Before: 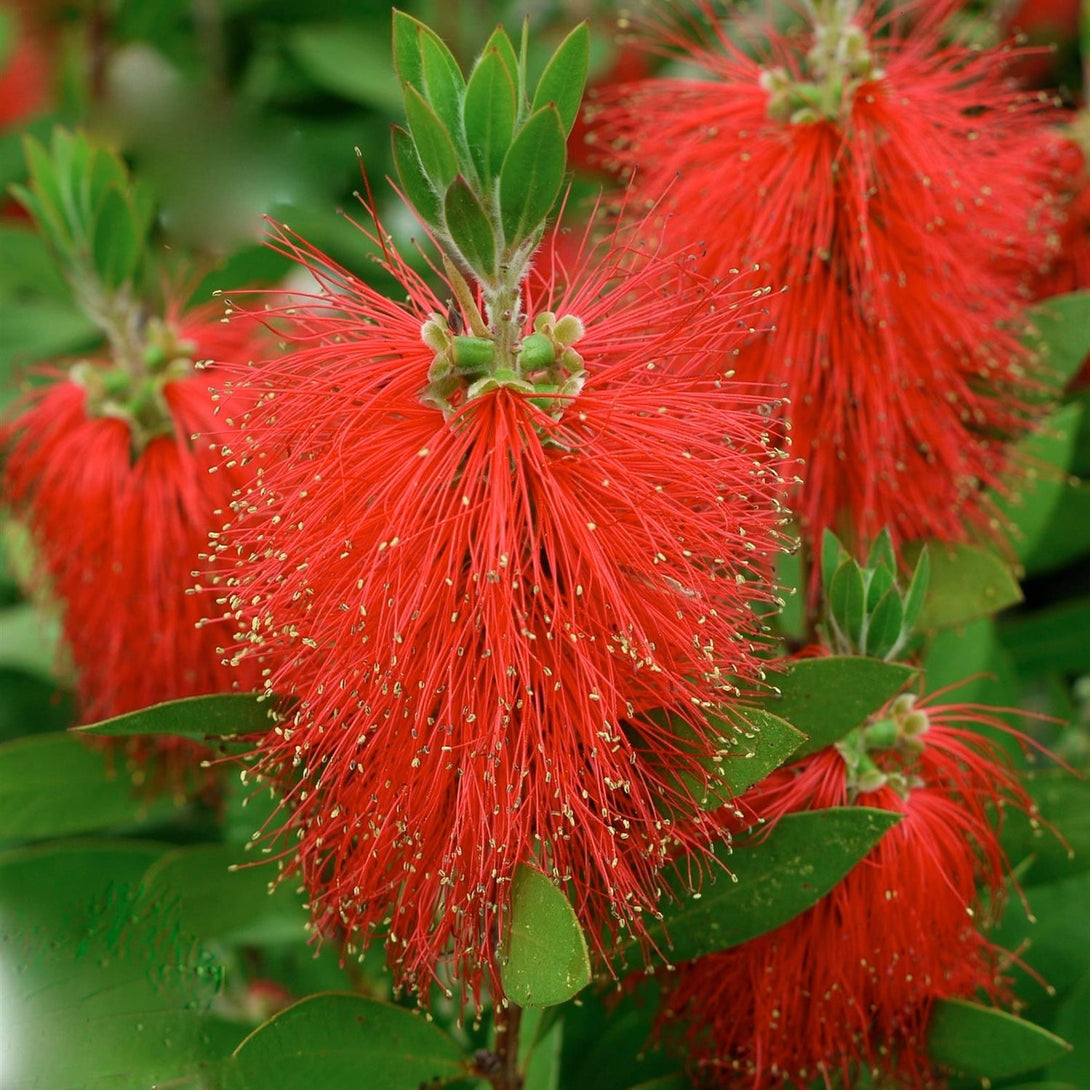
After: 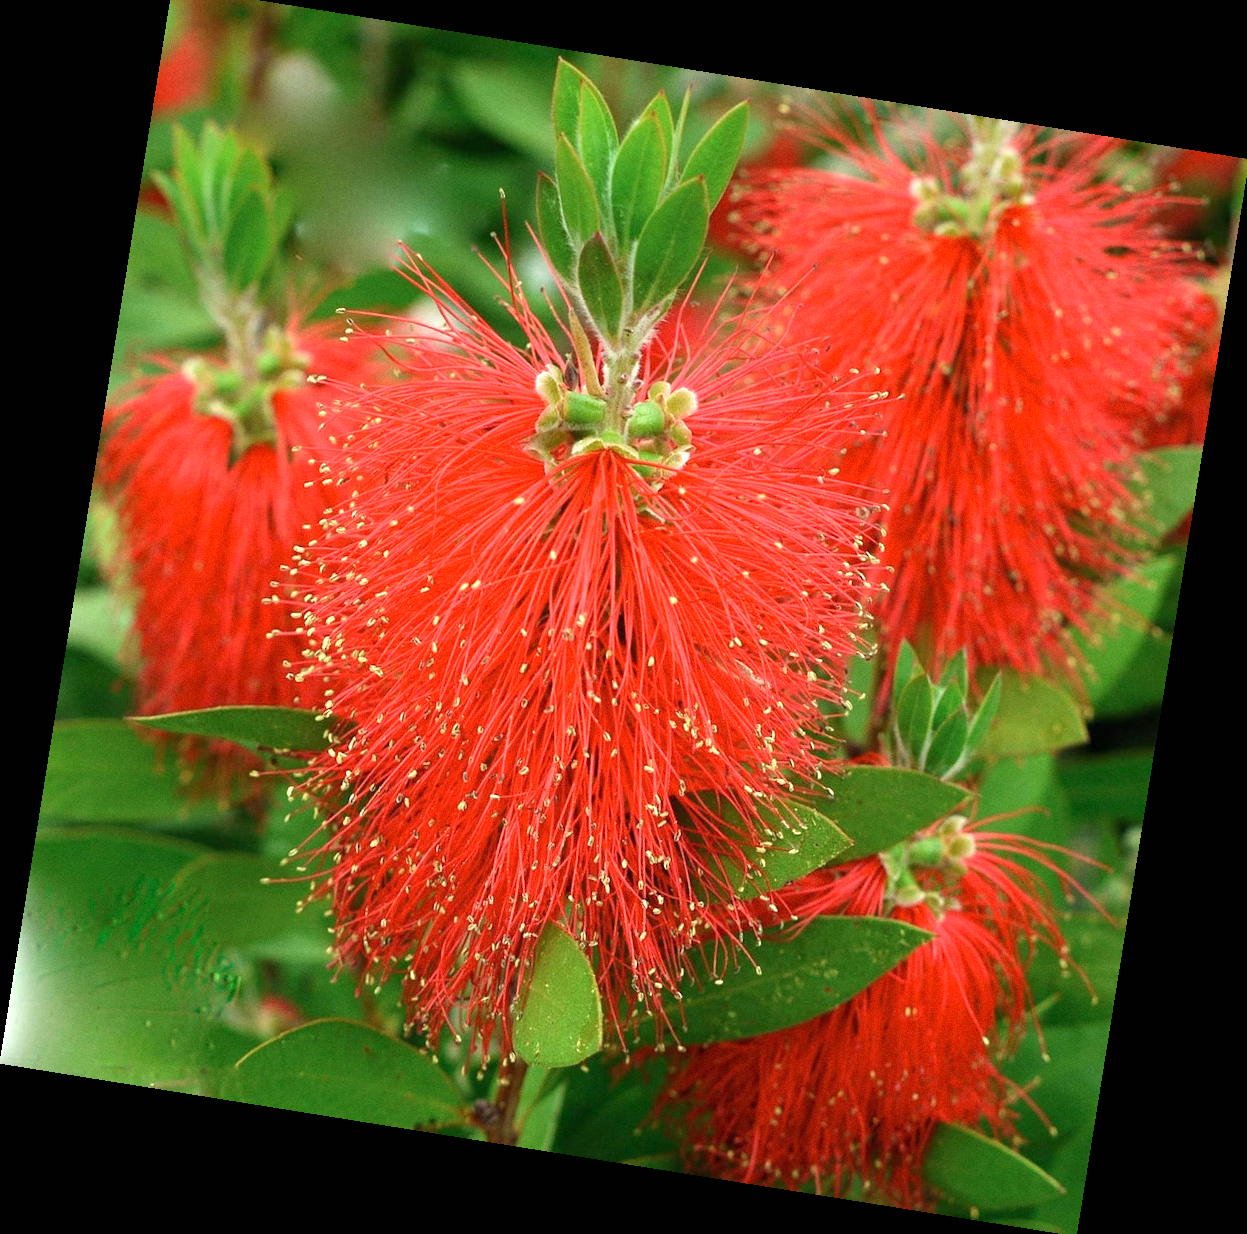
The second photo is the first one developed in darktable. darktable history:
exposure: black level correction 0, exposure 0.7 EV, compensate exposure bias true, compensate highlight preservation false
grain: coarseness 0.09 ISO, strength 16.61%
rotate and perspective: rotation 9.12°, automatic cropping off
crop: top 1.049%, right 0.001%
